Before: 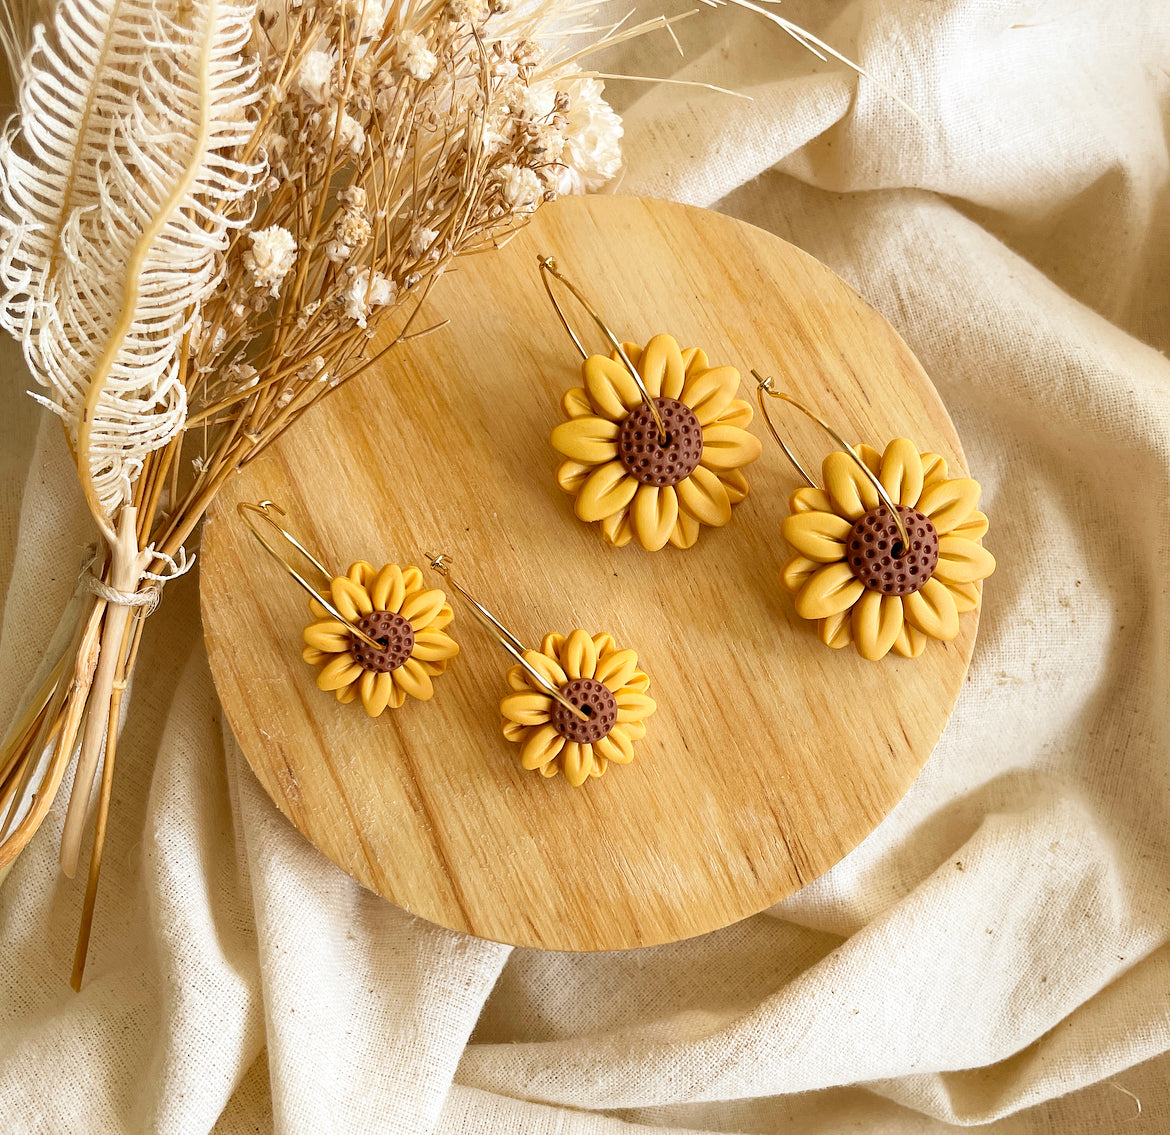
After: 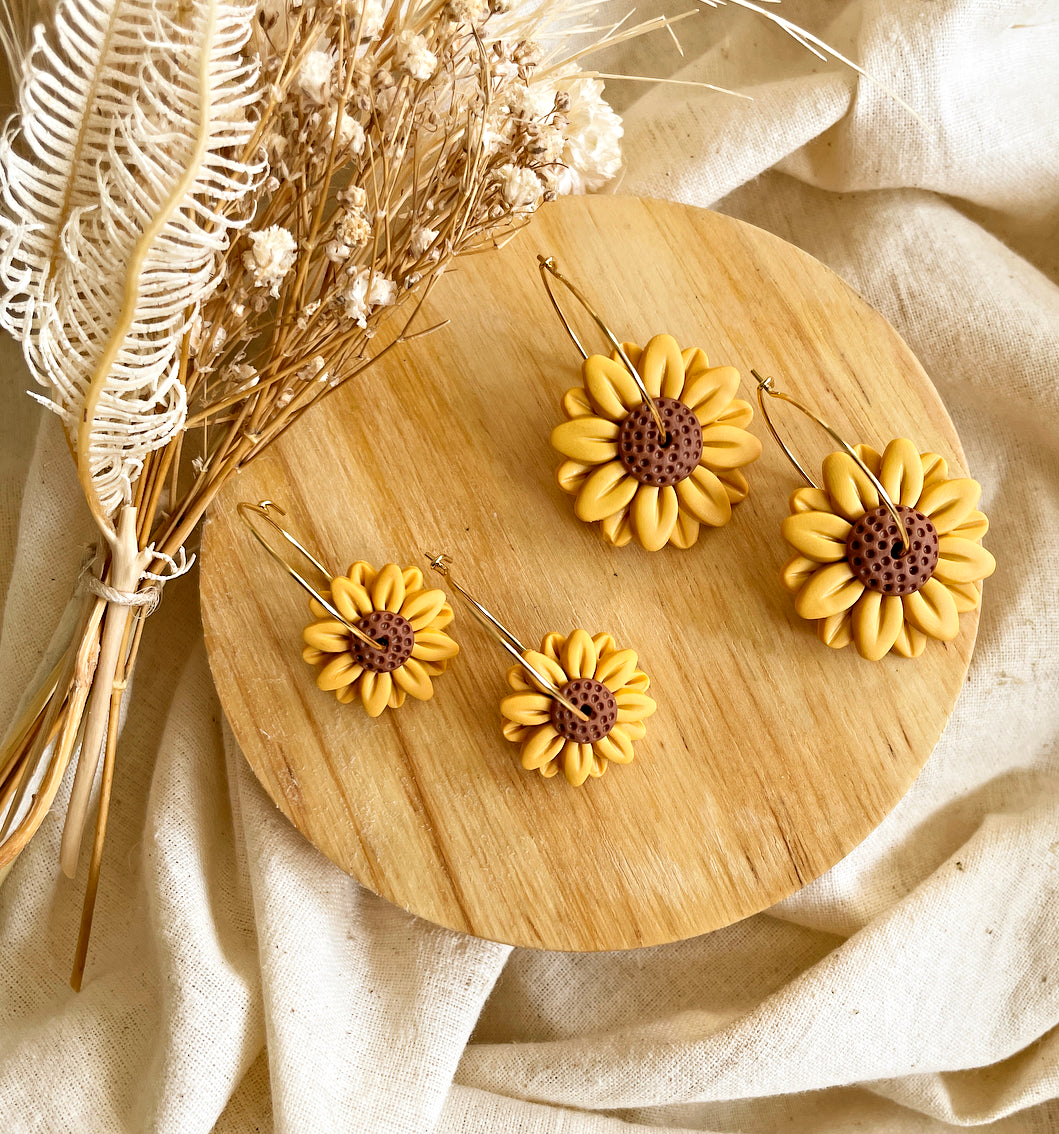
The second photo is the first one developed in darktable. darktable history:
contrast equalizer: octaves 7, y [[0.5, 0.5, 0.544, 0.569, 0.5, 0.5], [0.5 ×6], [0.5 ×6], [0 ×6], [0 ×6]]
crop: right 9.483%, bottom 0.041%
